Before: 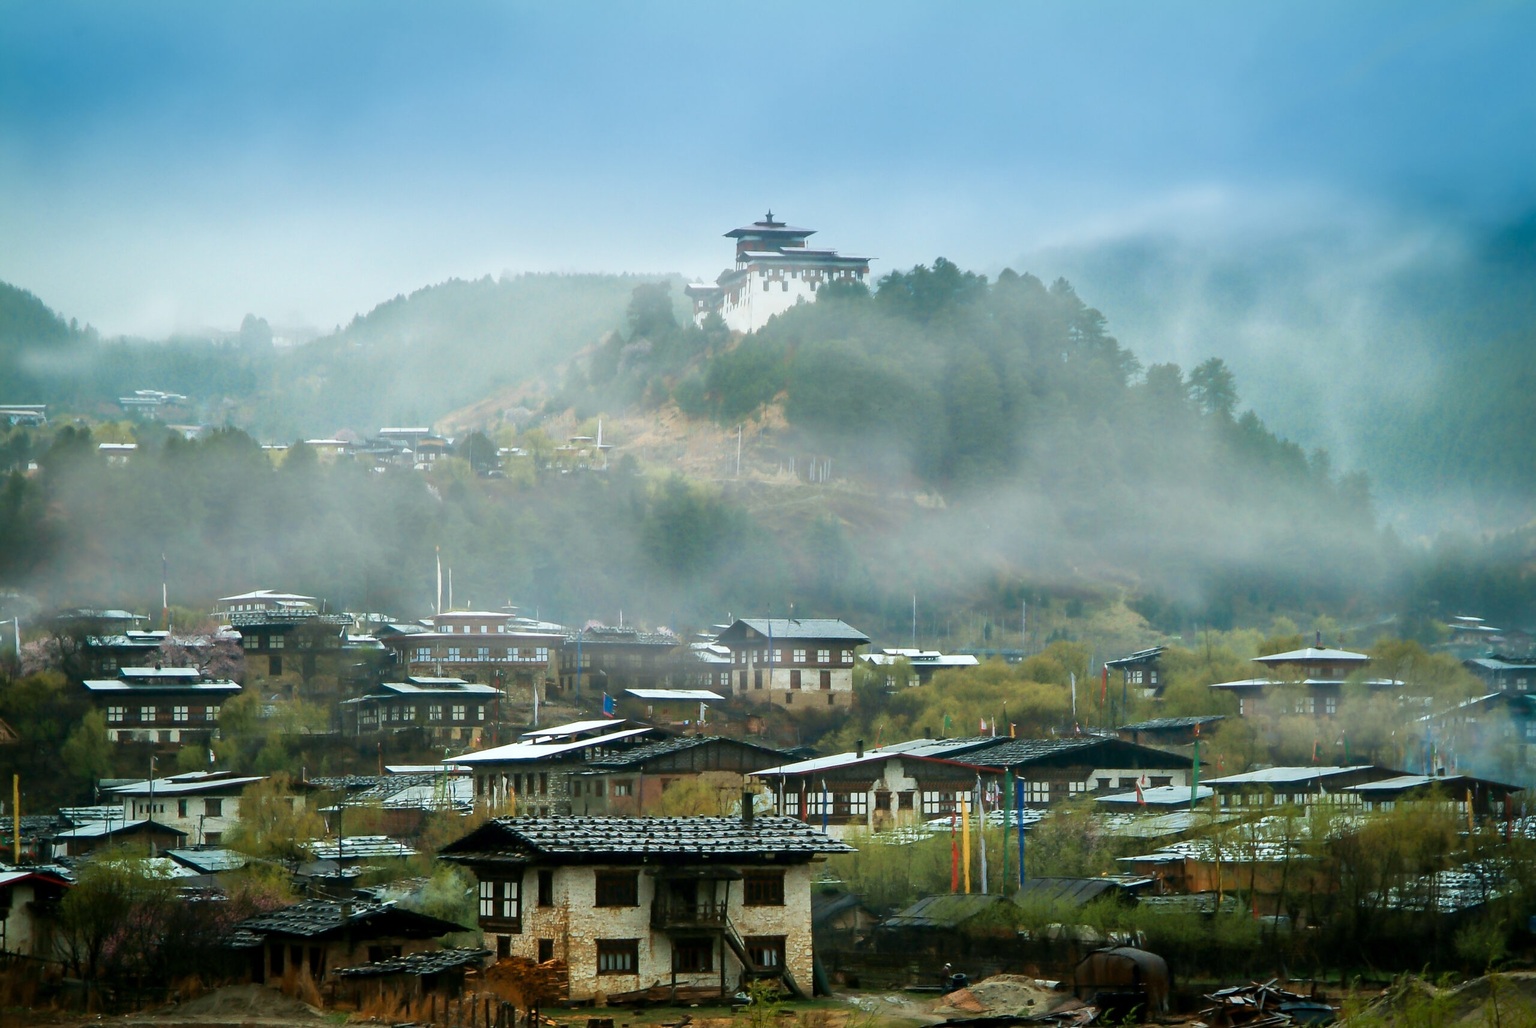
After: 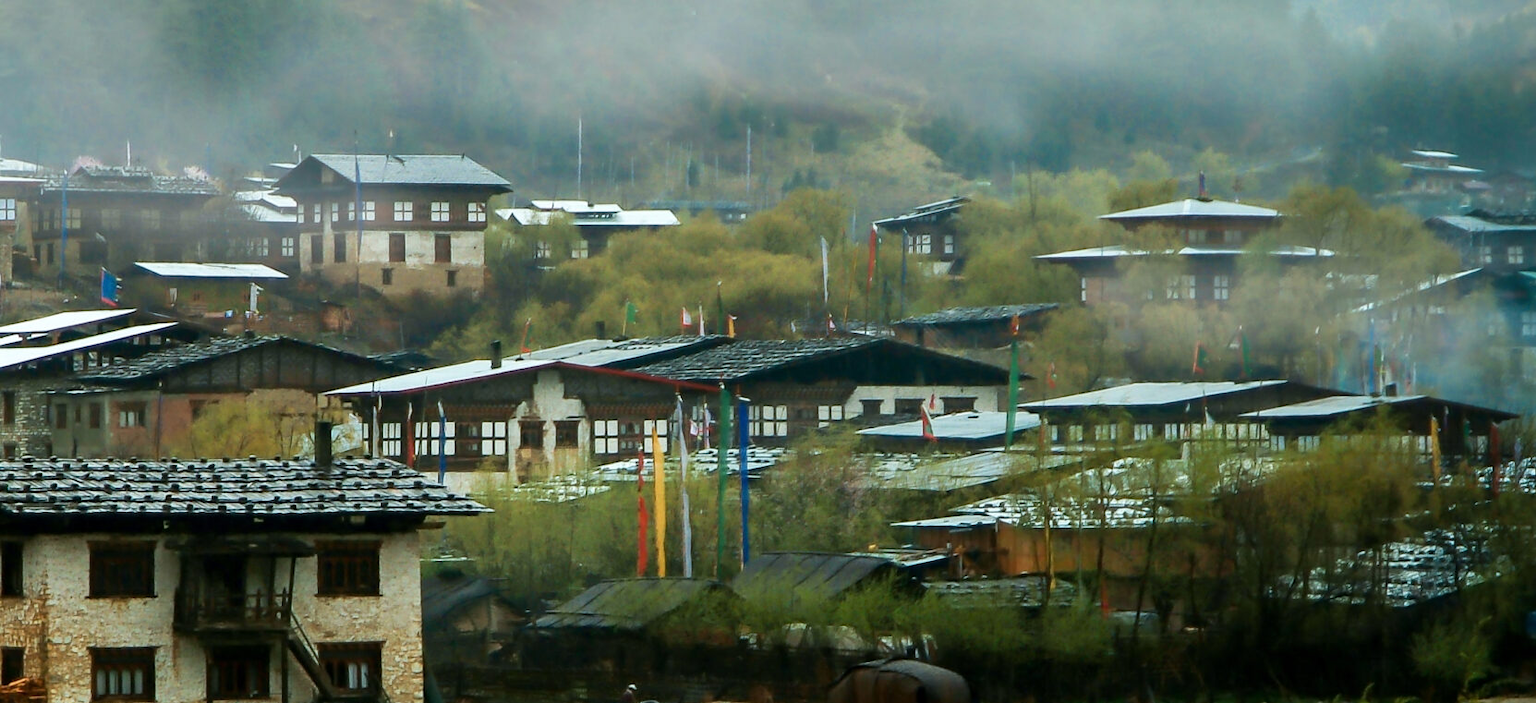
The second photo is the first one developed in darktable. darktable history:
crop and rotate: left 35.017%, top 50.533%, bottom 4.95%
